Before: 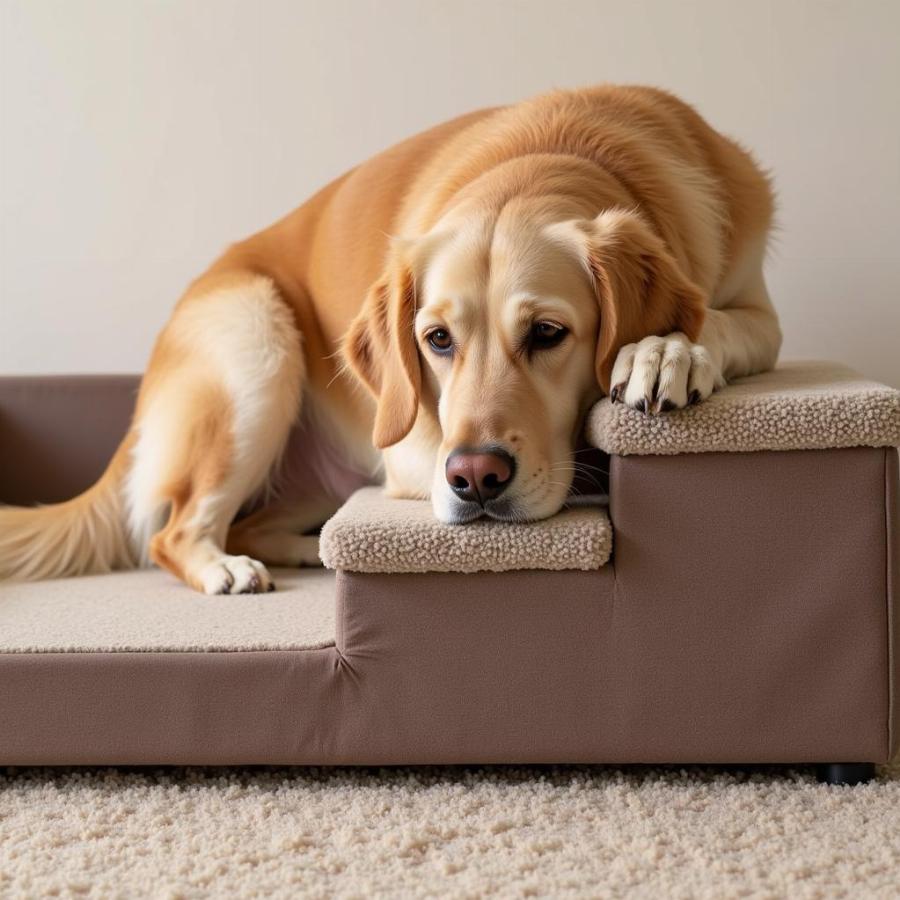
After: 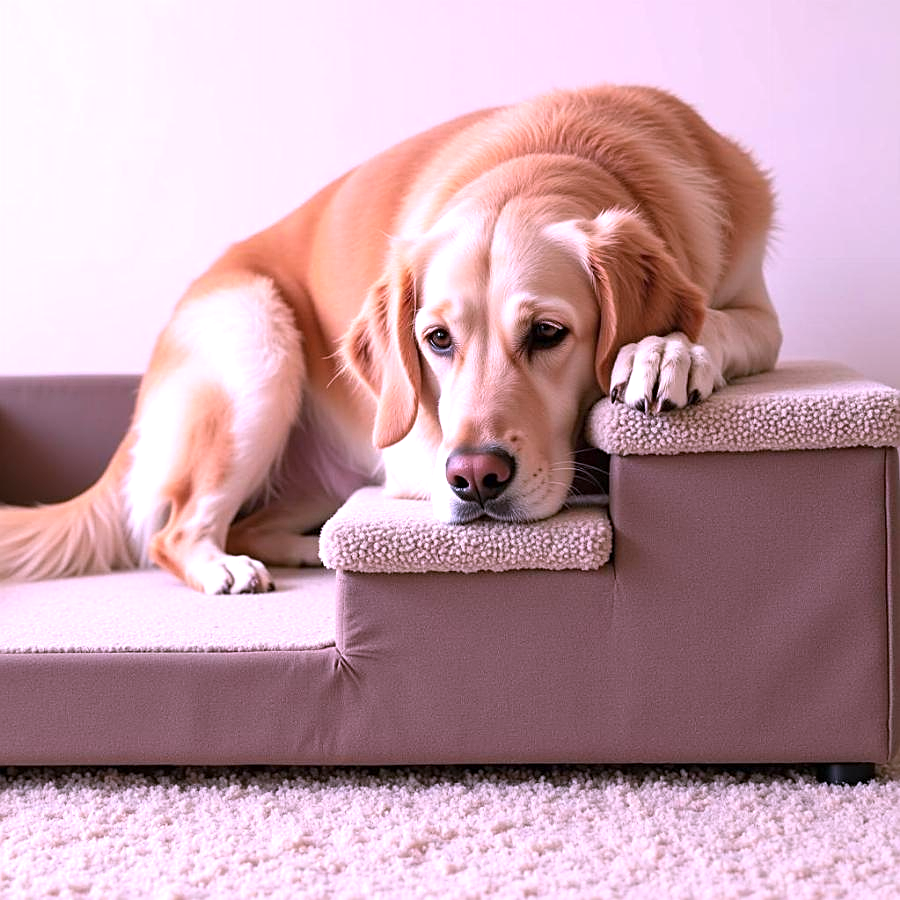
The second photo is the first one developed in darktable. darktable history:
sharpen: on, module defaults
exposure: exposure 0.603 EV, compensate exposure bias true, compensate highlight preservation false
tone equalizer: on, module defaults
color correction: highlights a* 15.04, highlights b* -25.24
